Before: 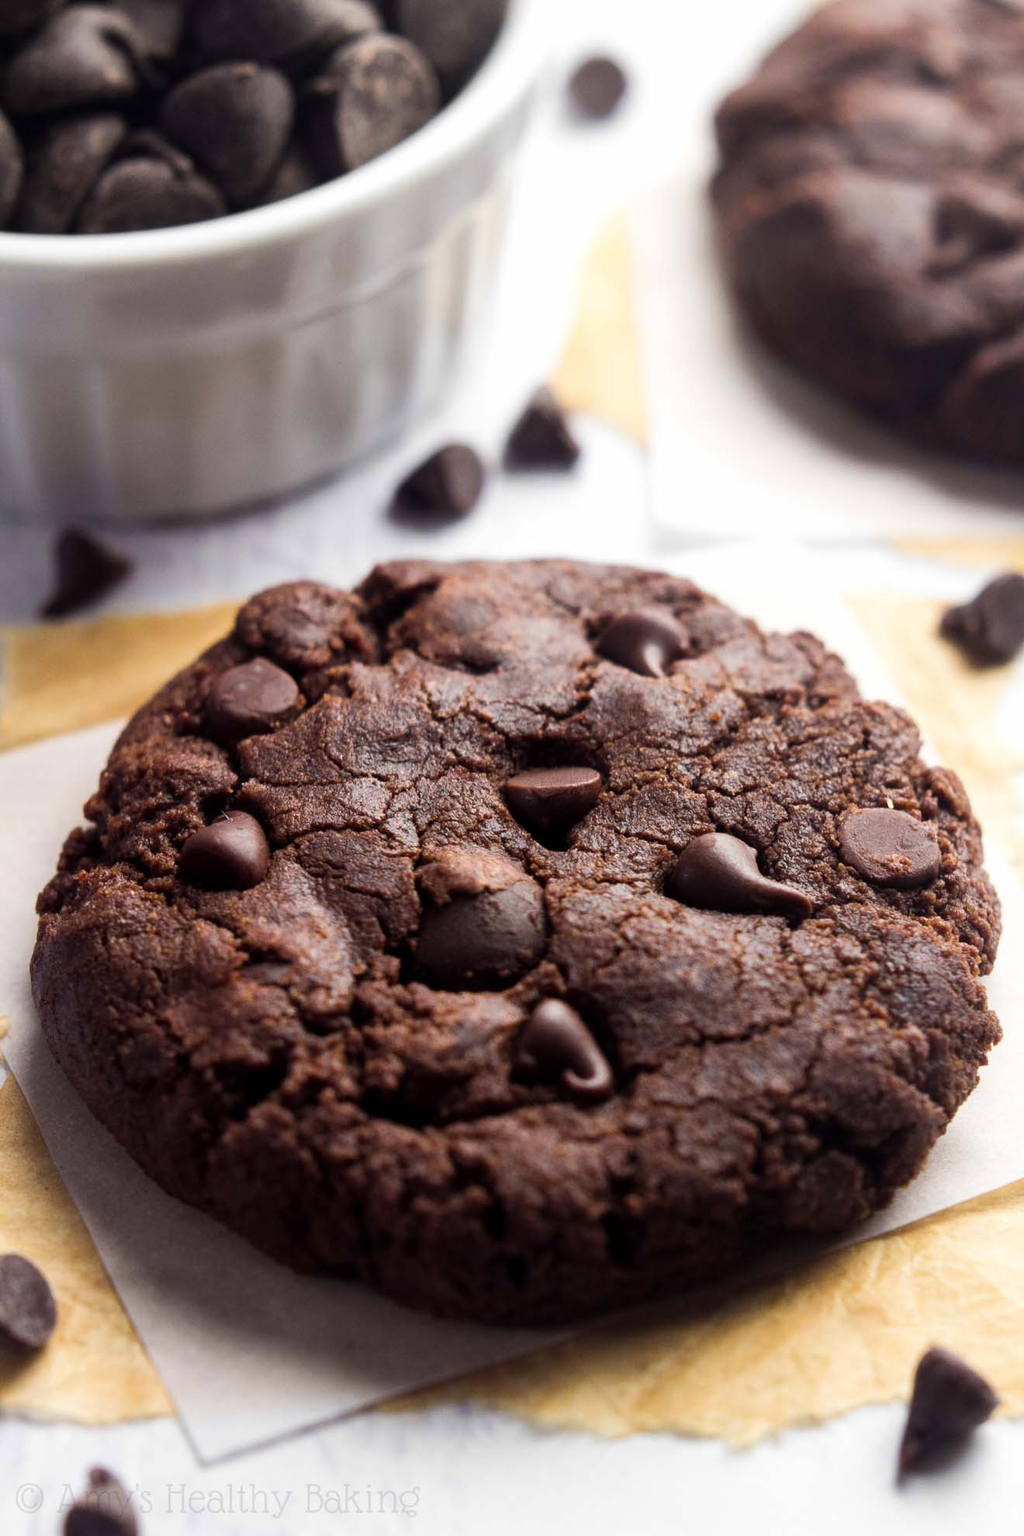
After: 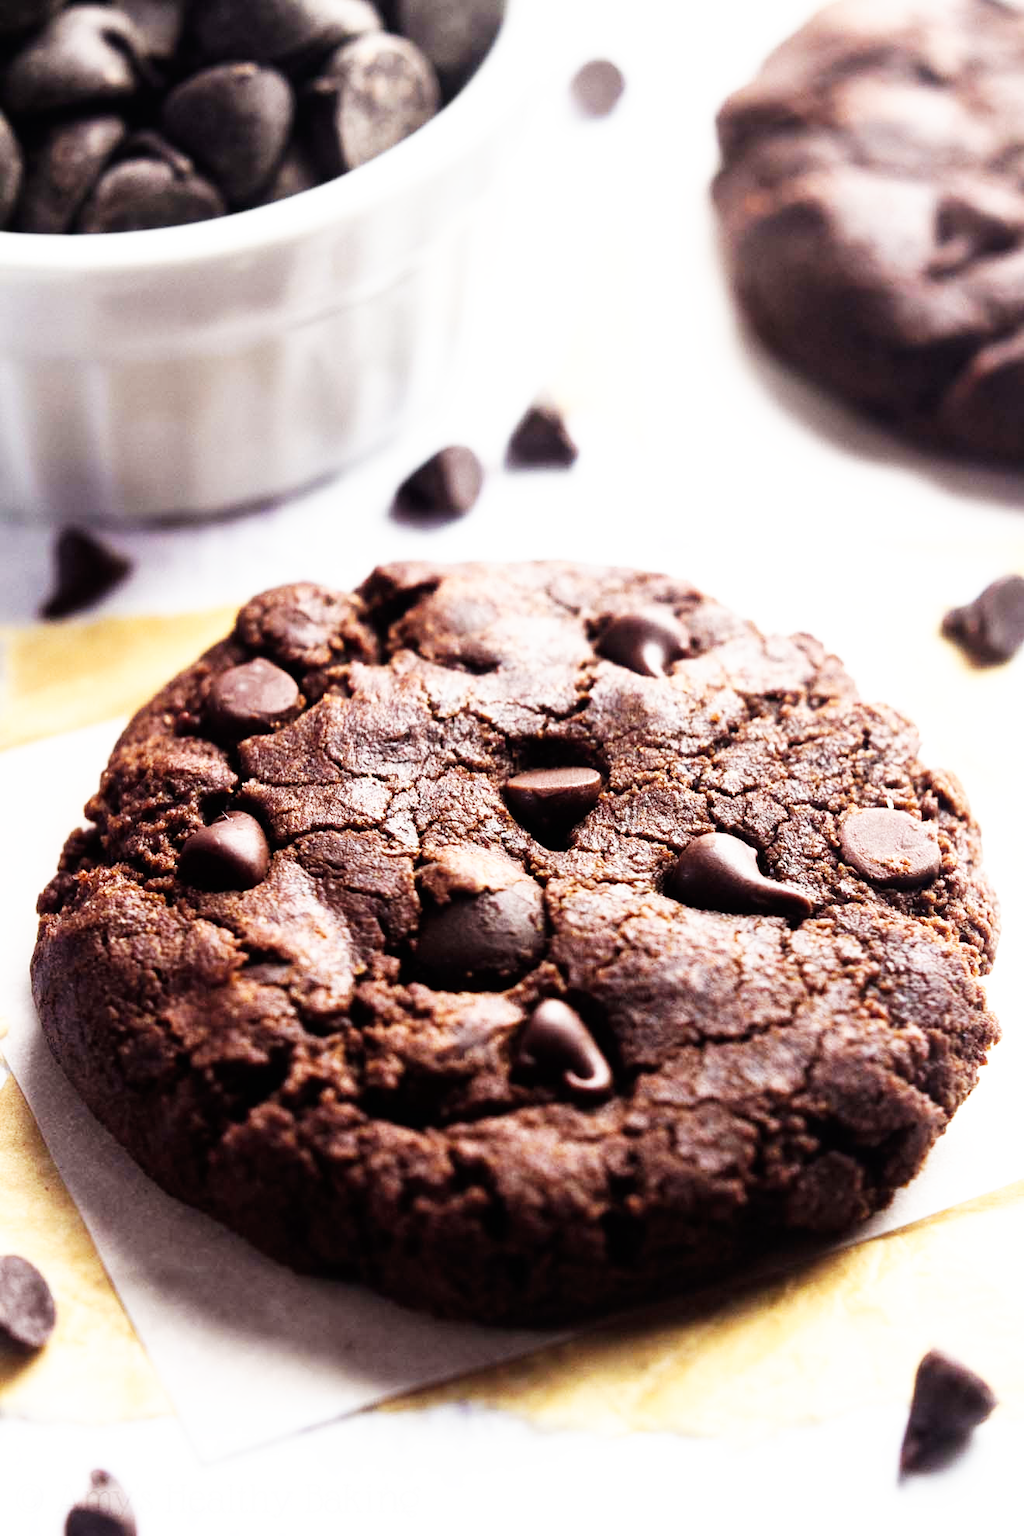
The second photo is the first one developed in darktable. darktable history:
contrast brightness saturation: saturation -0.17
exposure: exposure 0.2 EV, compensate highlight preservation false
base curve: curves: ch0 [(0, 0) (0.007, 0.004) (0.027, 0.03) (0.046, 0.07) (0.207, 0.54) (0.442, 0.872) (0.673, 0.972) (1, 1)], preserve colors none
